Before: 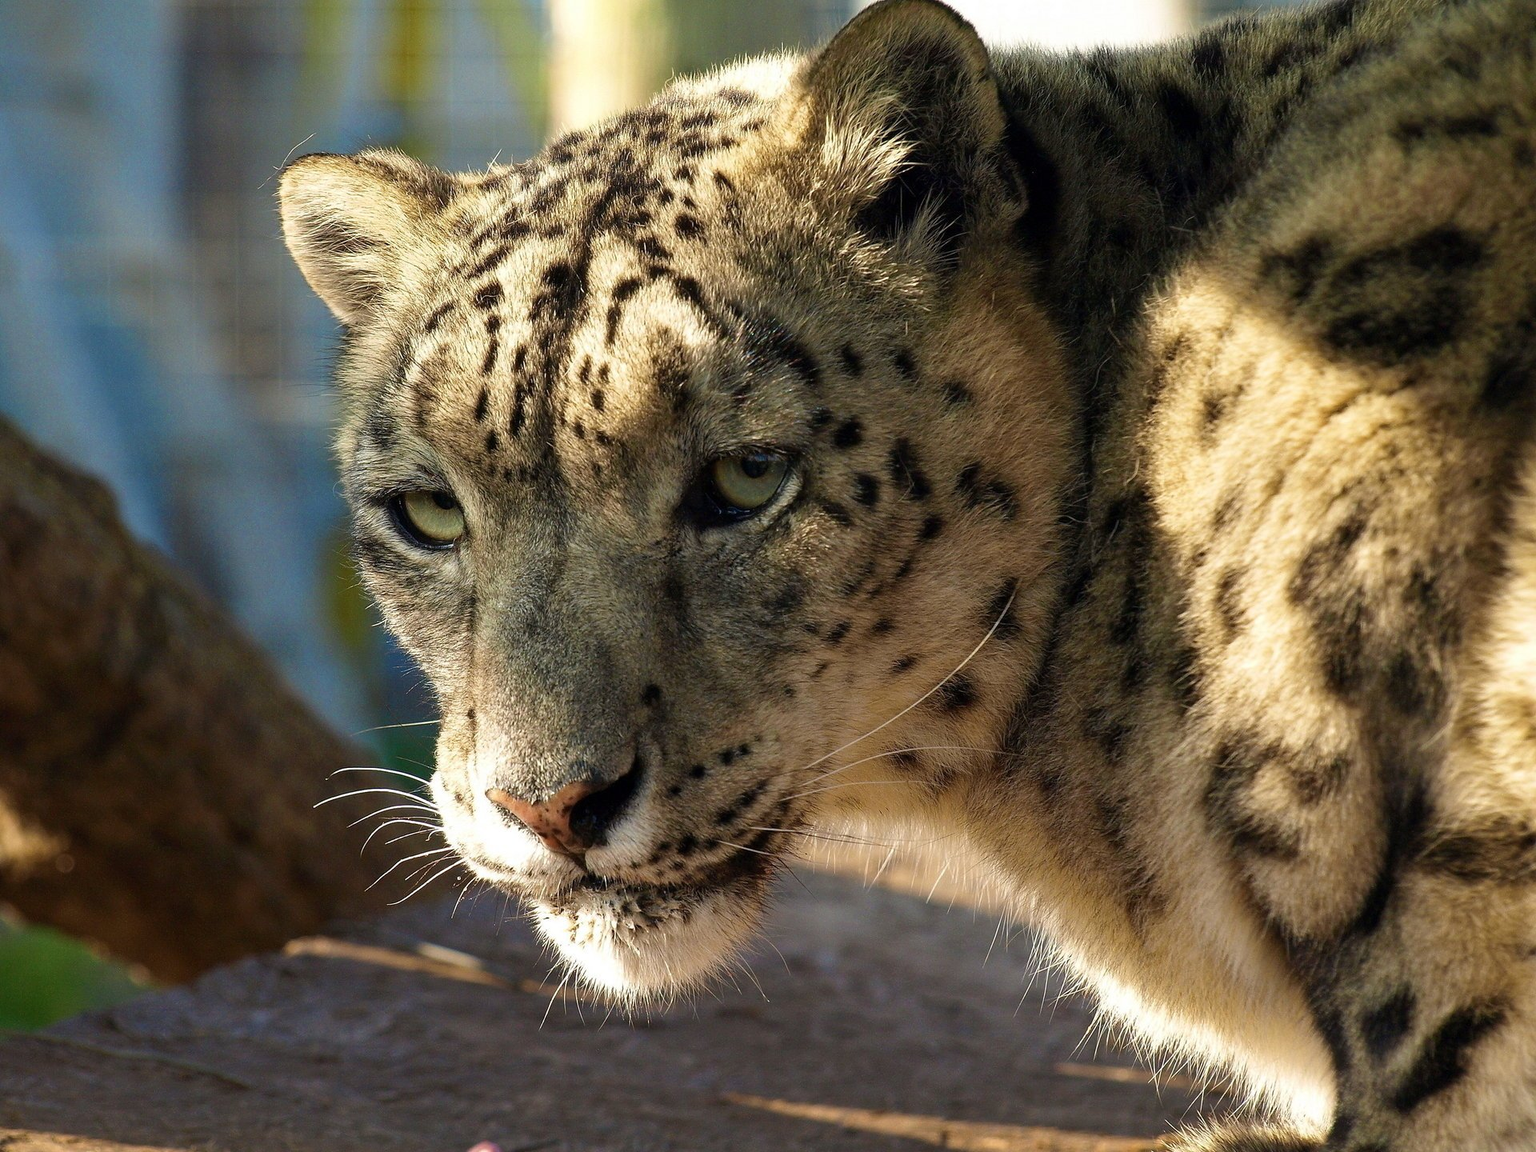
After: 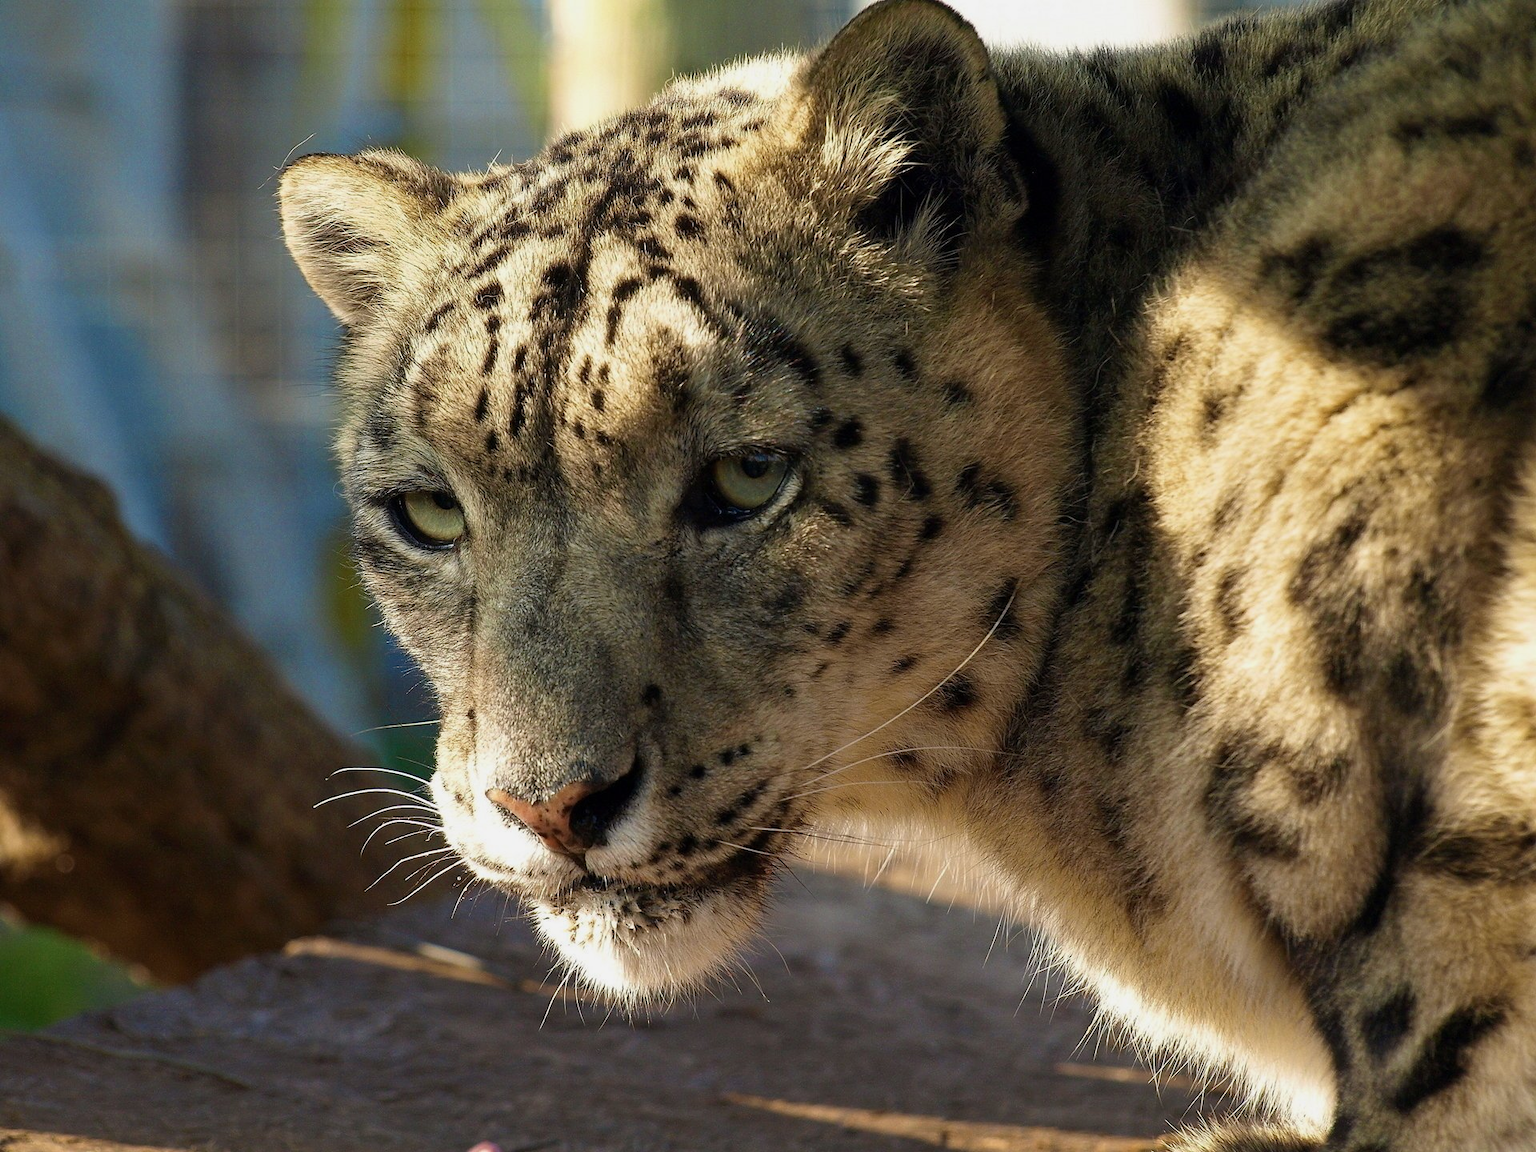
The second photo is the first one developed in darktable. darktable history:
exposure: exposure -0.173 EV, compensate highlight preservation false
